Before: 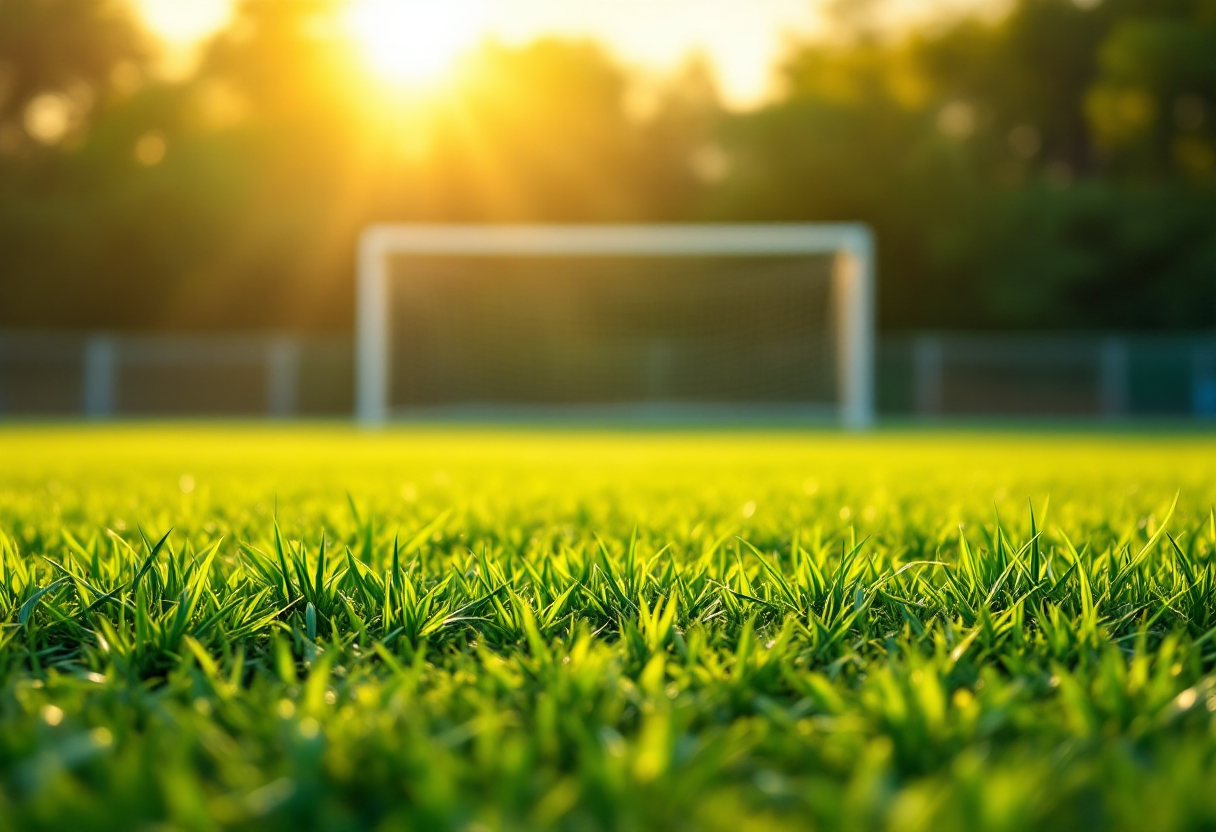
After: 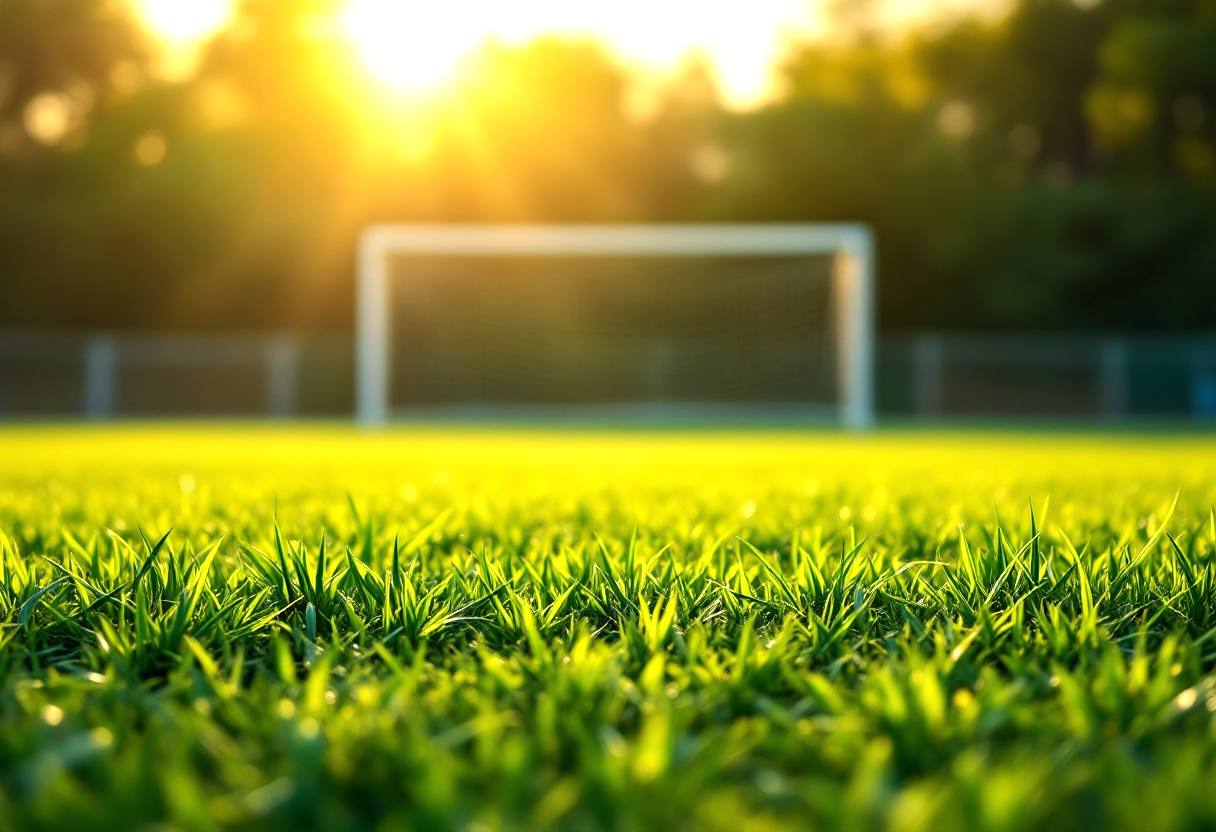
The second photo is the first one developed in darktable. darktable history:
tone equalizer: -8 EV -0.43 EV, -7 EV -0.404 EV, -6 EV -0.294 EV, -5 EV -0.192 EV, -3 EV 0.194 EV, -2 EV 0.308 EV, -1 EV 0.414 EV, +0 EV 0.424 EV, edges refinement/feathering 500, mask exposure compensation -1.57 EV, preserve details no
